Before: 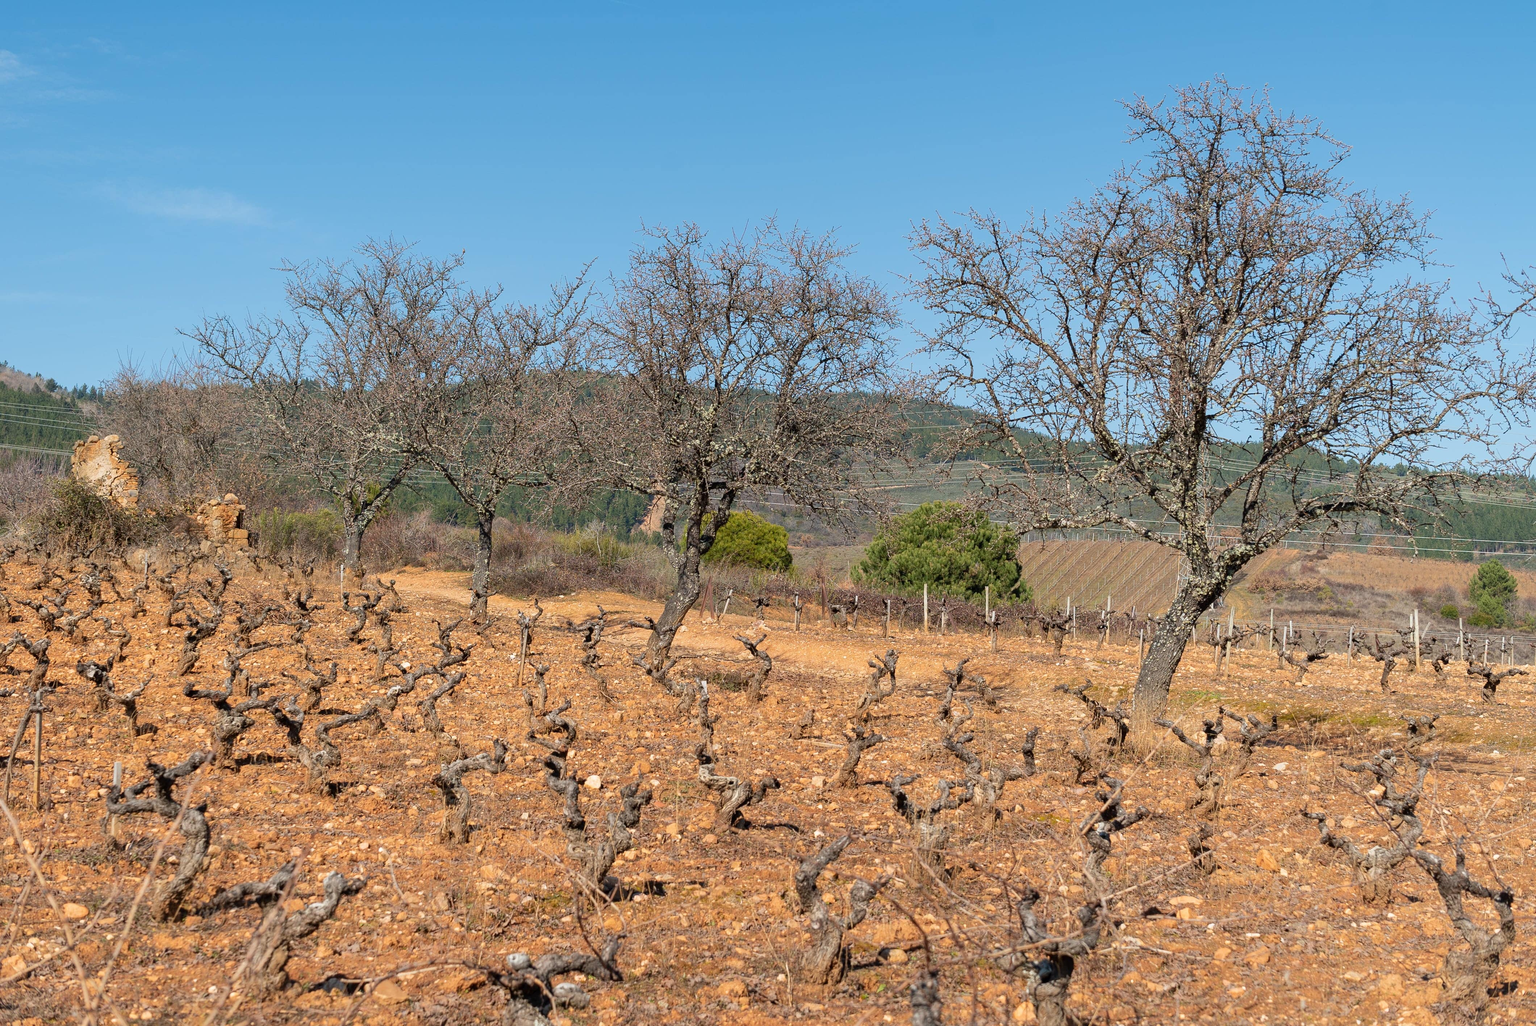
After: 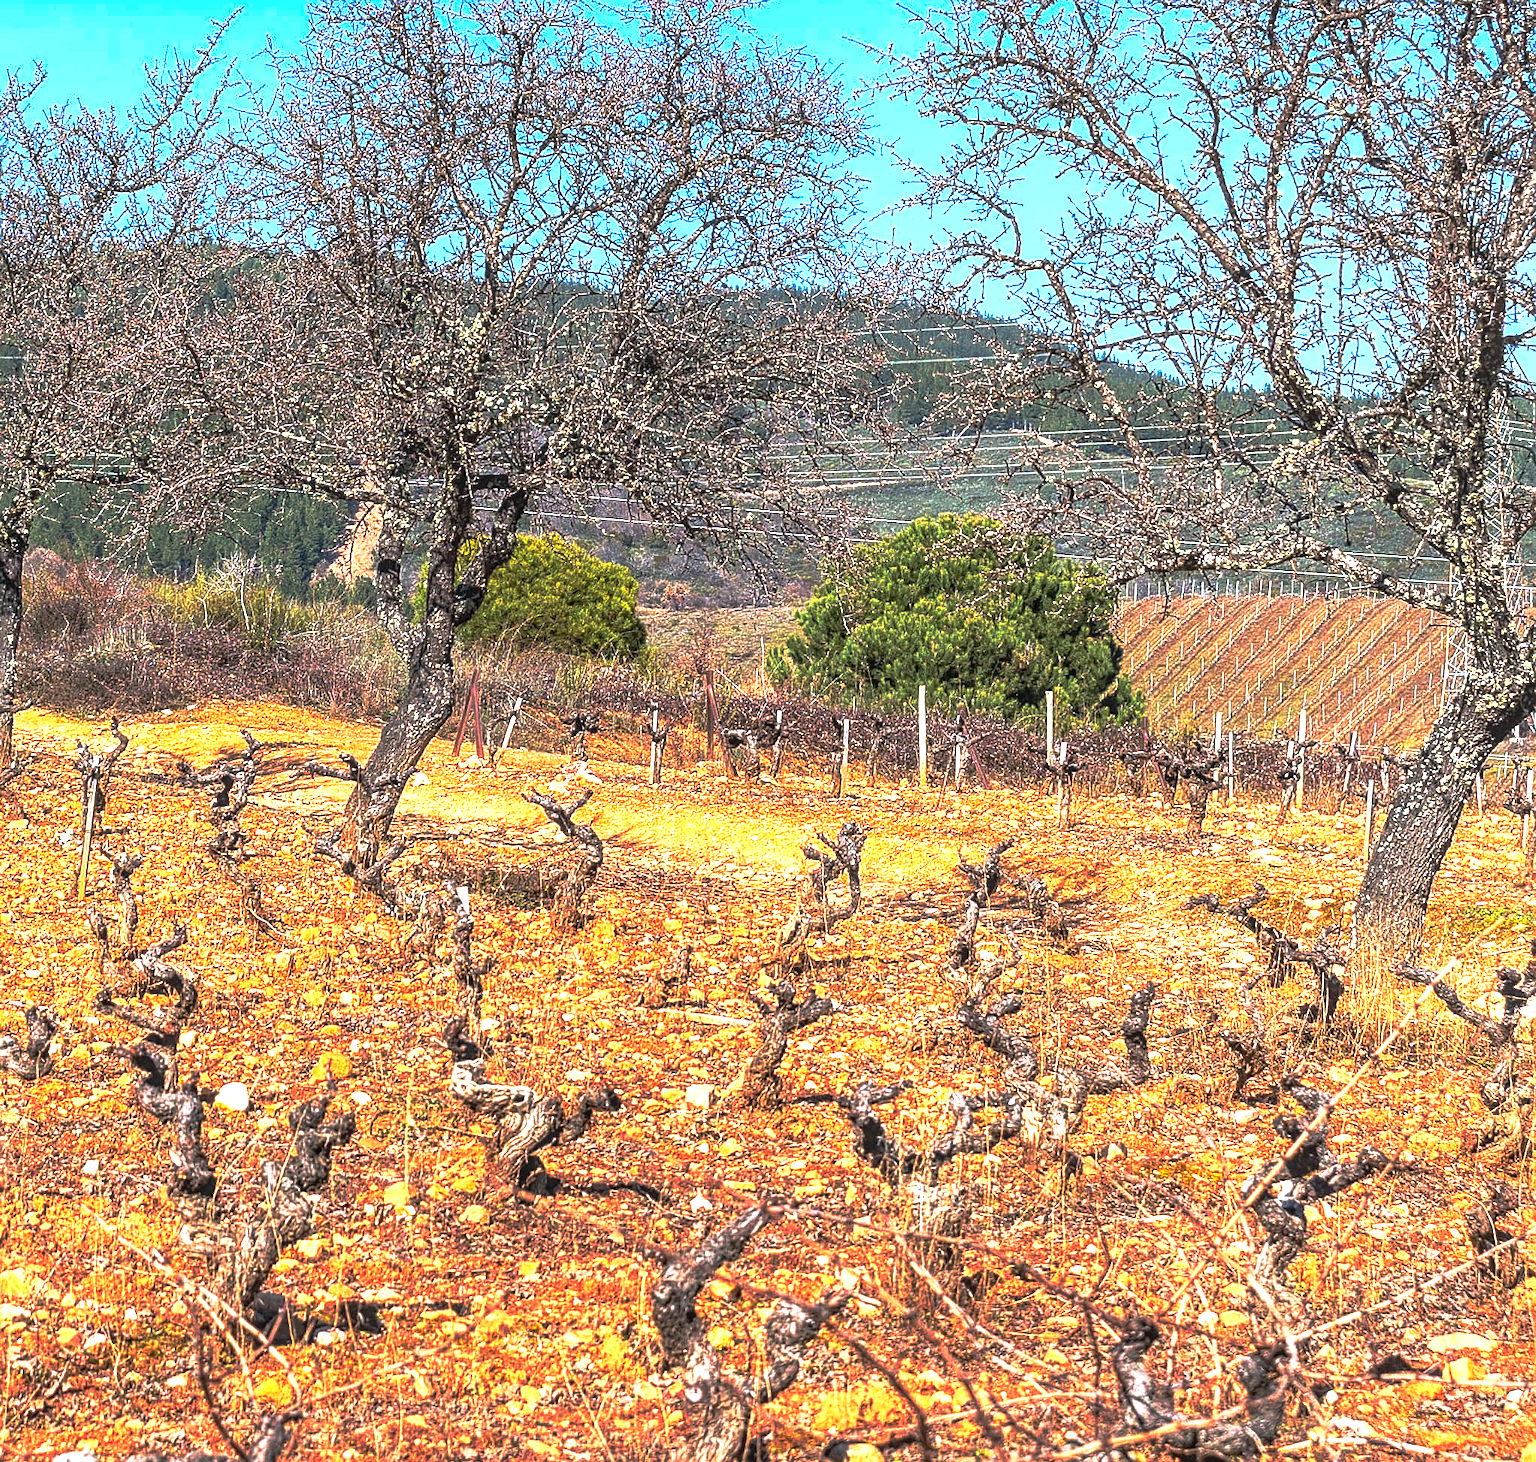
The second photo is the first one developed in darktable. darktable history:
crop: left 31.337%, top 24.699%, right 20.314%, bottom 6.558%
base curve: curves: ch0 [(0, 0) (0.564, 0.291) (0.802, 0.731) (1, 1)], preserve colors none
exposure: exposure 1.209 EV, compensate highlight preservation false
sharpen: on, module defaults
color calibration: illuminant as shot in camera, x 0.358, y 0.373, temperature 4628.91 K
local contrast: highlights 5%, shadows 3%, detail 134%
